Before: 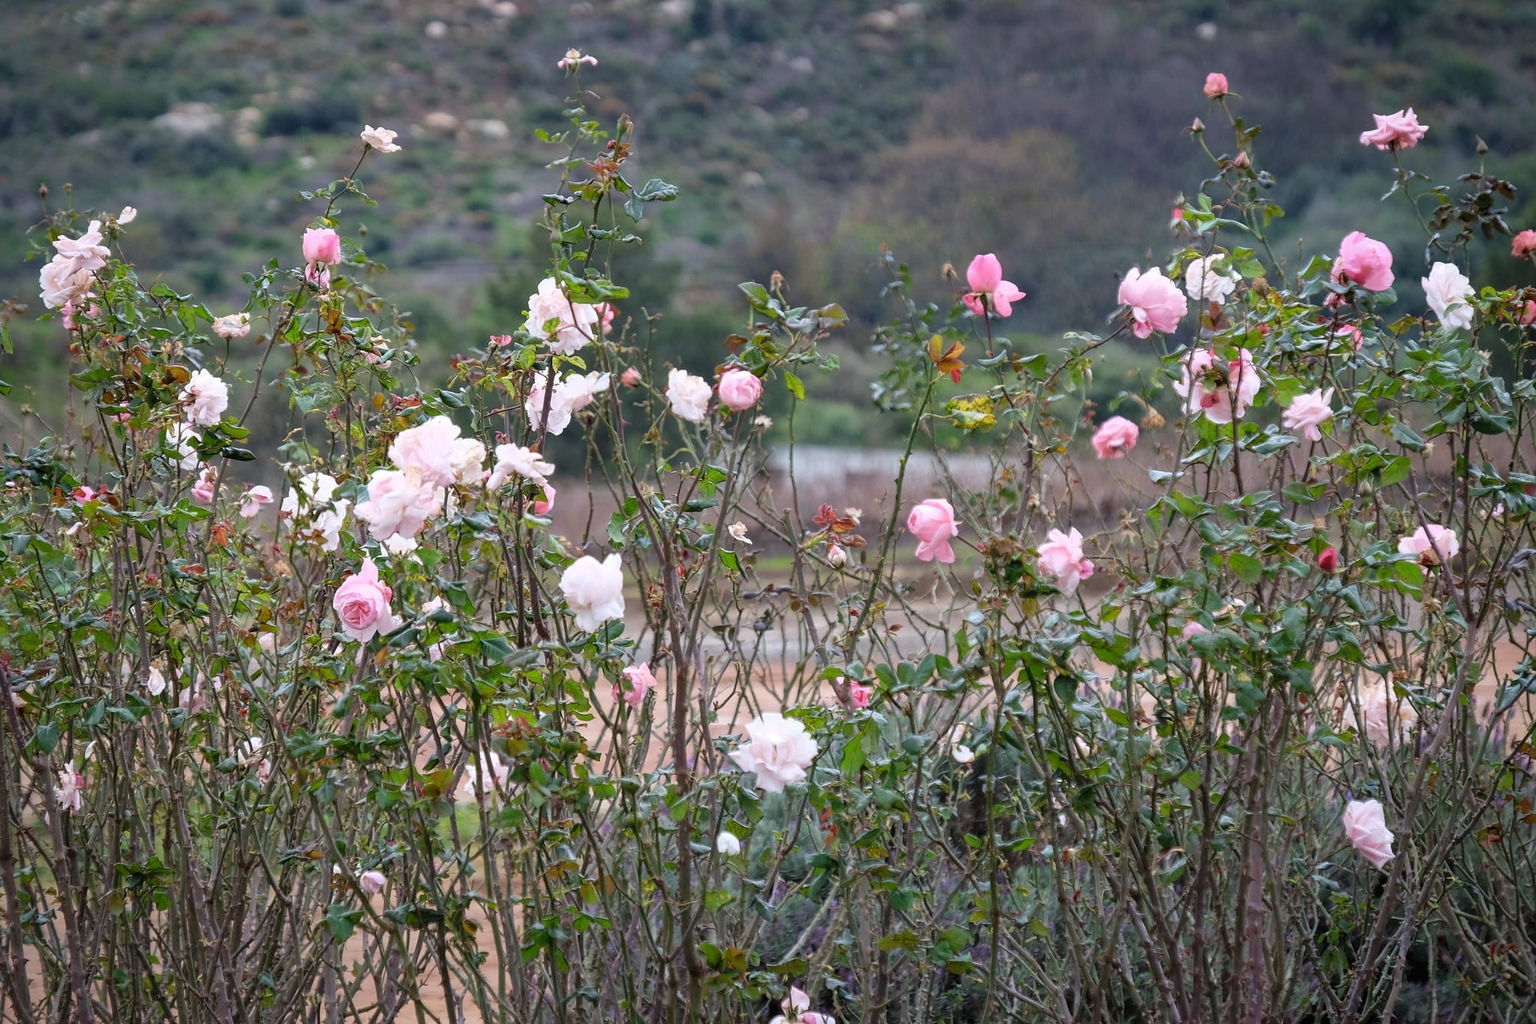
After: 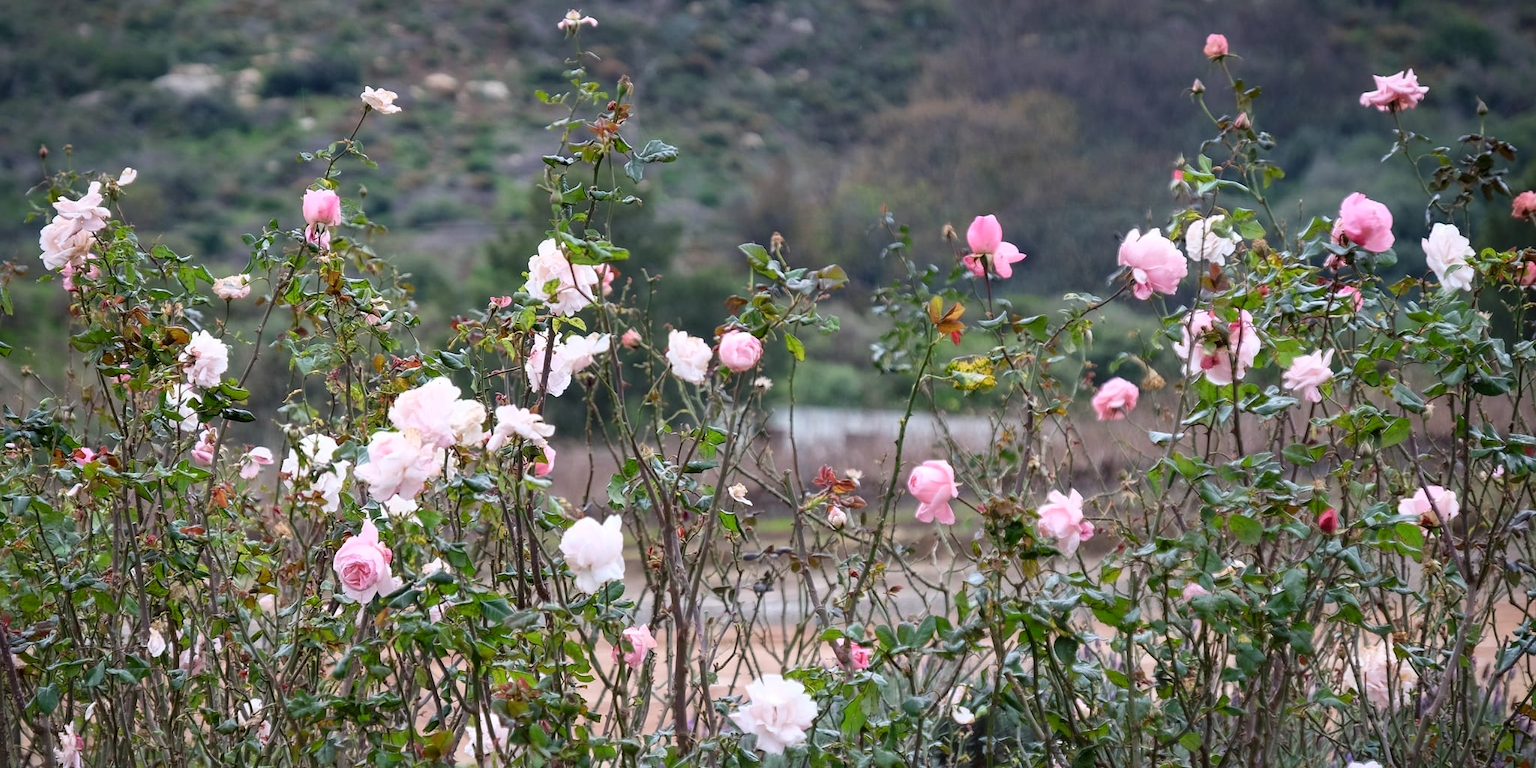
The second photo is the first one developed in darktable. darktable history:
contrast brightness saturation: contrast 0.14
crop: top 3.857%, bottom 21.132%
